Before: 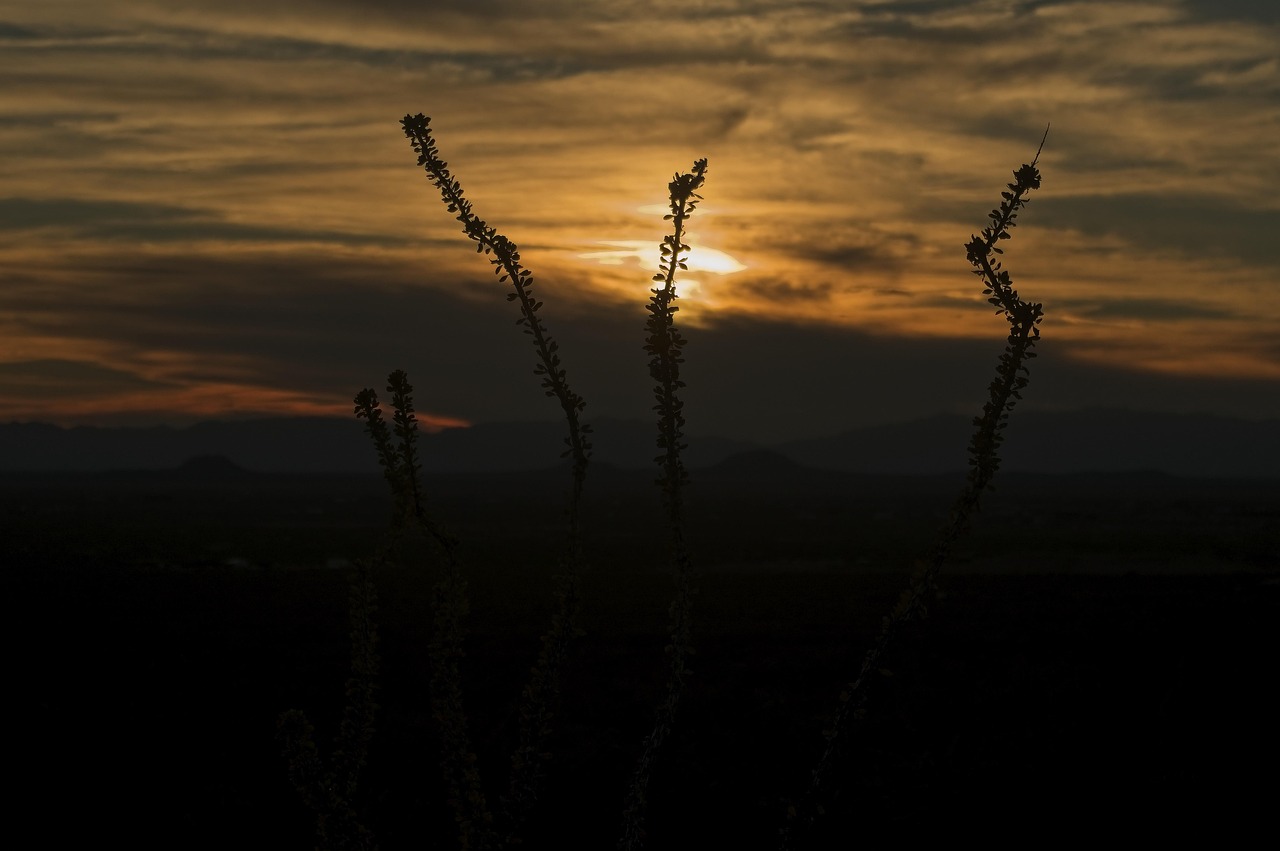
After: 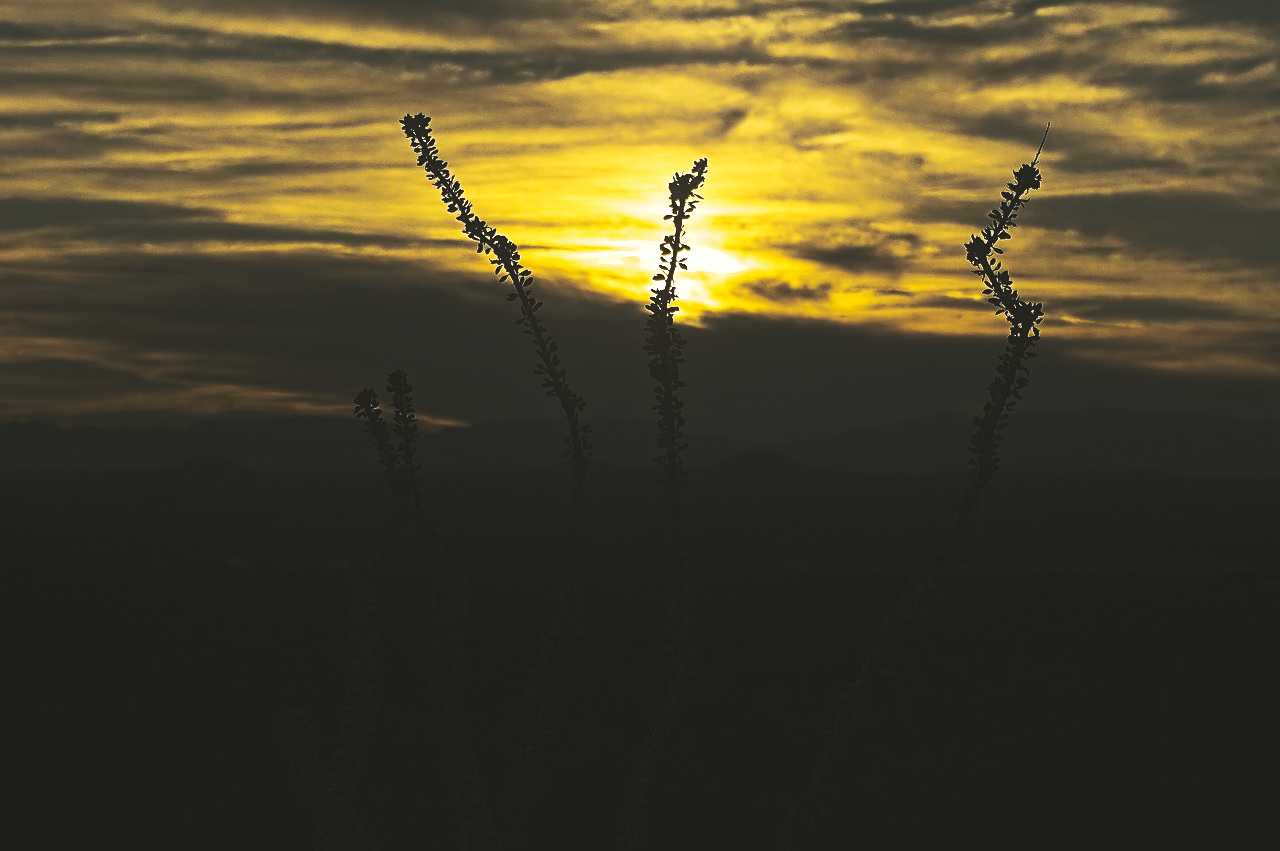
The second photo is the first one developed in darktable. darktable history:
sharpen: on, module defaults
shadows and highlights: shadows -23.08, highlights 46.15, soften with gaussian
tone curve: curves: ch1 [(0, 0) (0.173, 0.145) (0.467, 0.477) (0.808, 0.611) (1, 1)]; ch2 [(0, 0) (0.255, 0.314) (0.498, 0.509) (0.694, 0.64) (1, 1)], color space Lab, independent channels, preserve colors none
contrast brightness saturation: contrast 0.1, brightness 0.03, saturation 0.09
base curve: curves: ch0 [(0, 0.015) (0.085, 0.116) (0.134, 0.298) (0.19, 0.545) (0.296, 0.764) (0.599, 0.982) (1, 1)], preserve colors none
